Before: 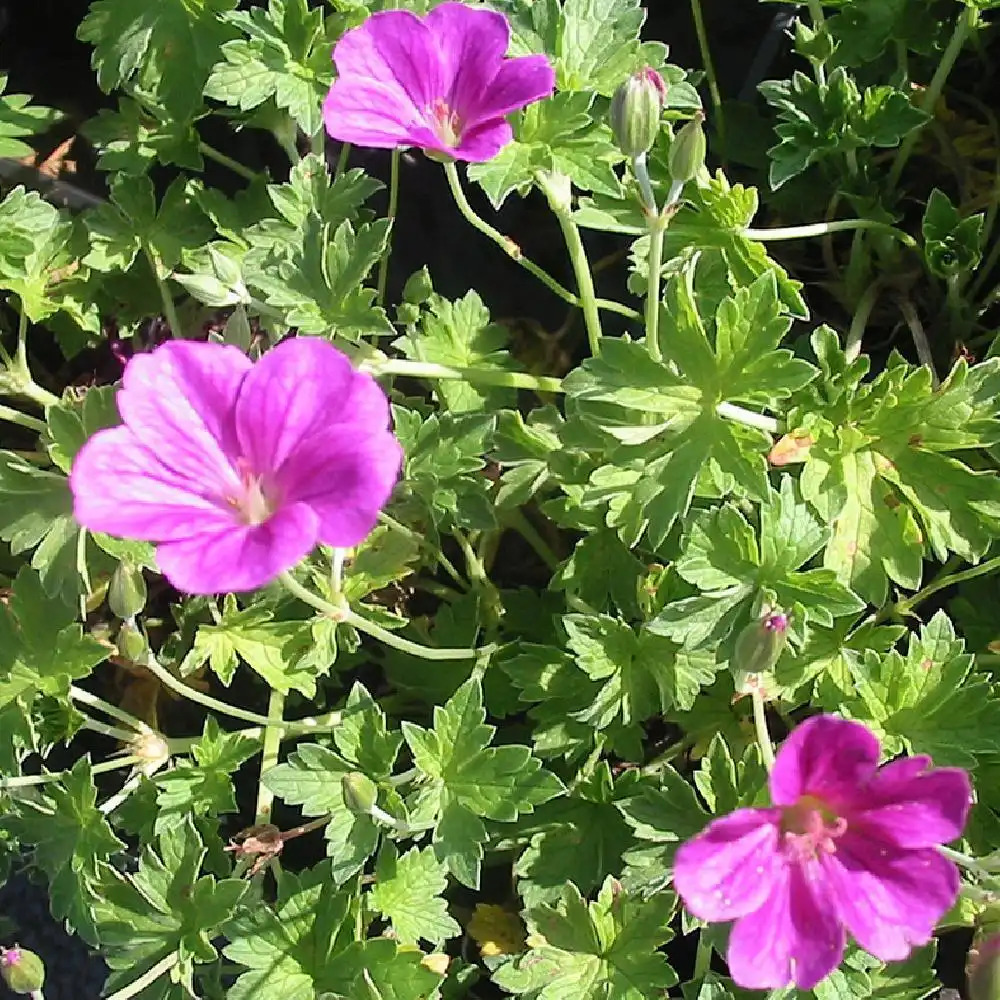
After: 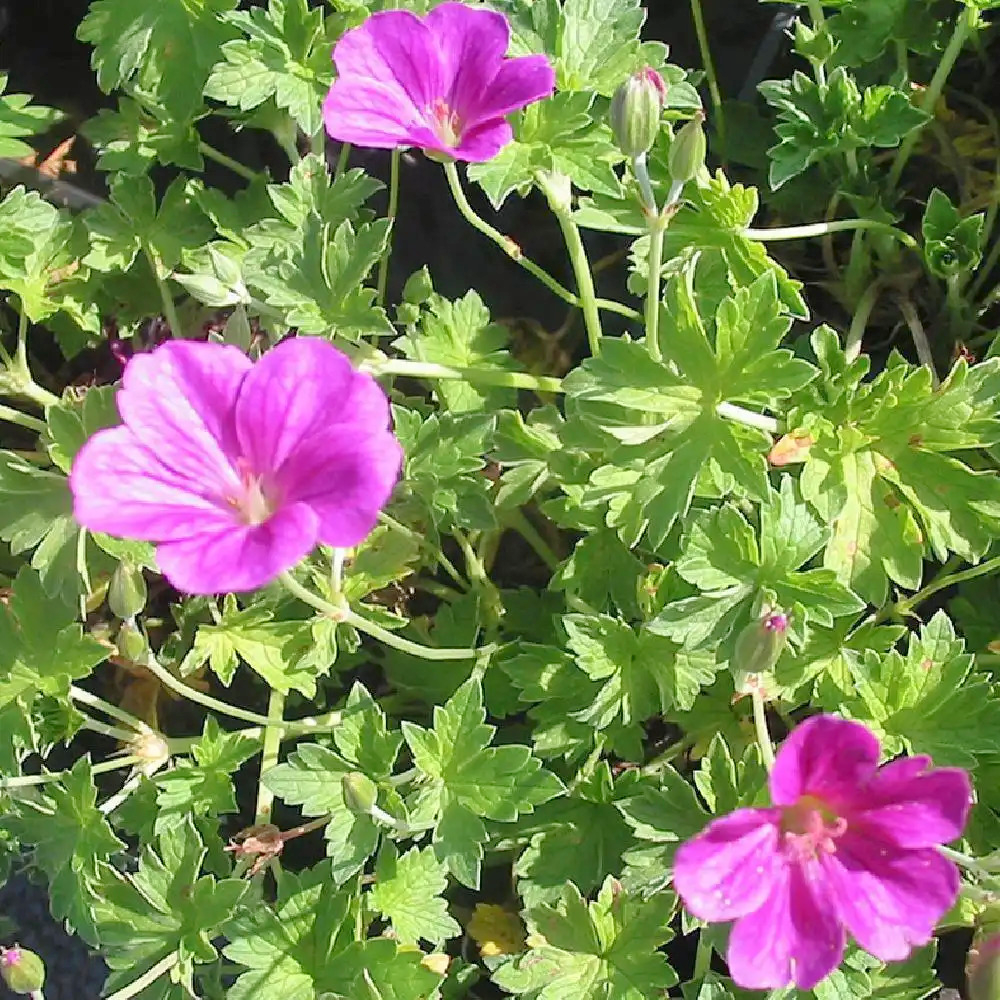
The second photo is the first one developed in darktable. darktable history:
tone equalizer: -7 EV 0.14 EV, -6 EV 0.602 EV, -5 EV 1.12 EV, -4 EV 1.36 EV, -3 EV 1.12 EV, -2 EV 0.6 EV, -1 EV 0.168 EV, smoothing diameter 24.78%, edges refinement/feathering 14.93, preserve details guided filter
